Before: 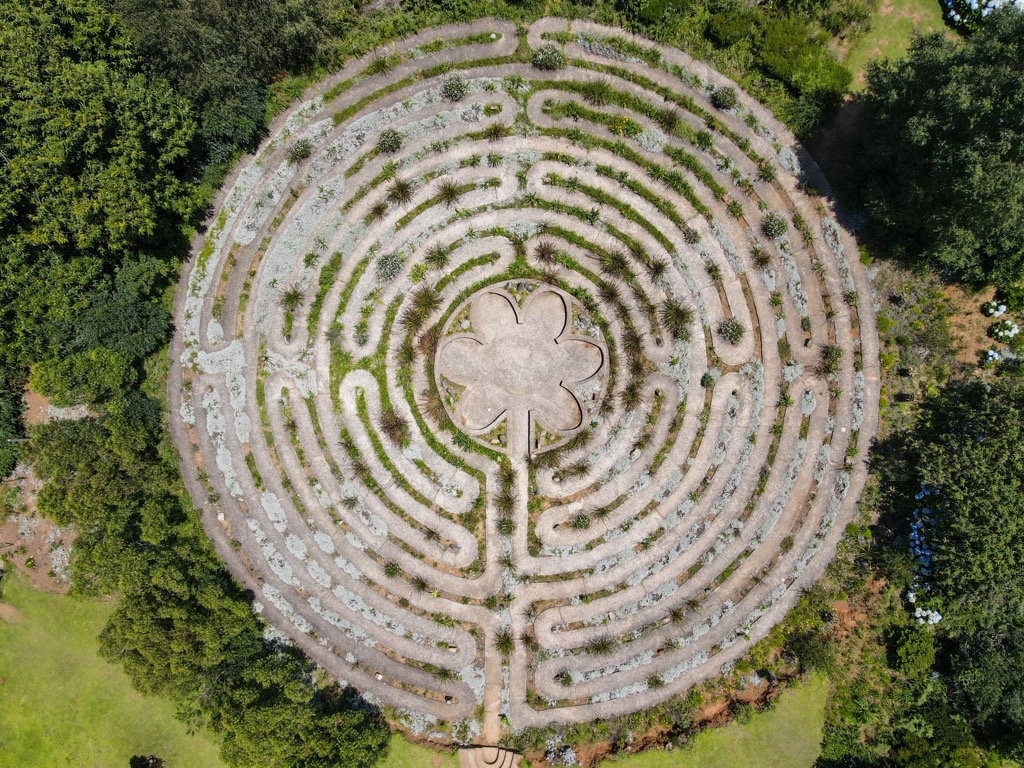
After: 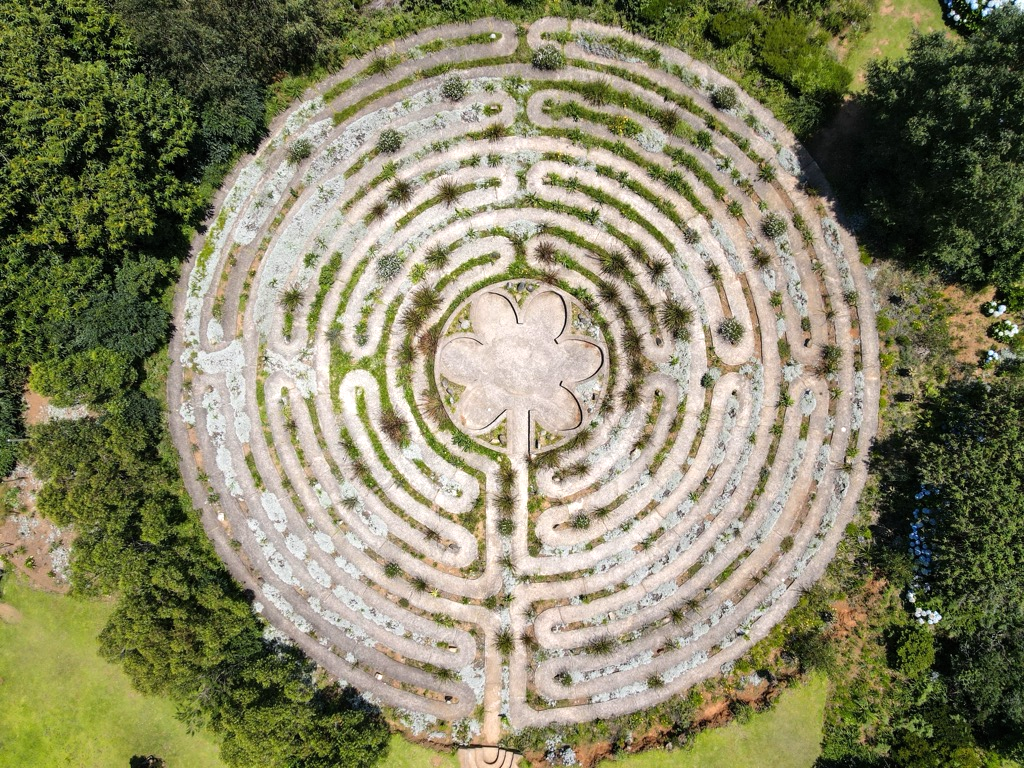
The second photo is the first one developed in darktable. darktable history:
tone equalizer: -8 EV -0.411 EV, -7 EV -0.4 EV, -6 EV -0.338 EV, -5 EV -0.243 EV, -3 EV 0.247 EV, -2 EV 0.346 EV, -1 EV 0.404 EV, +0 EV 0.39 EV
